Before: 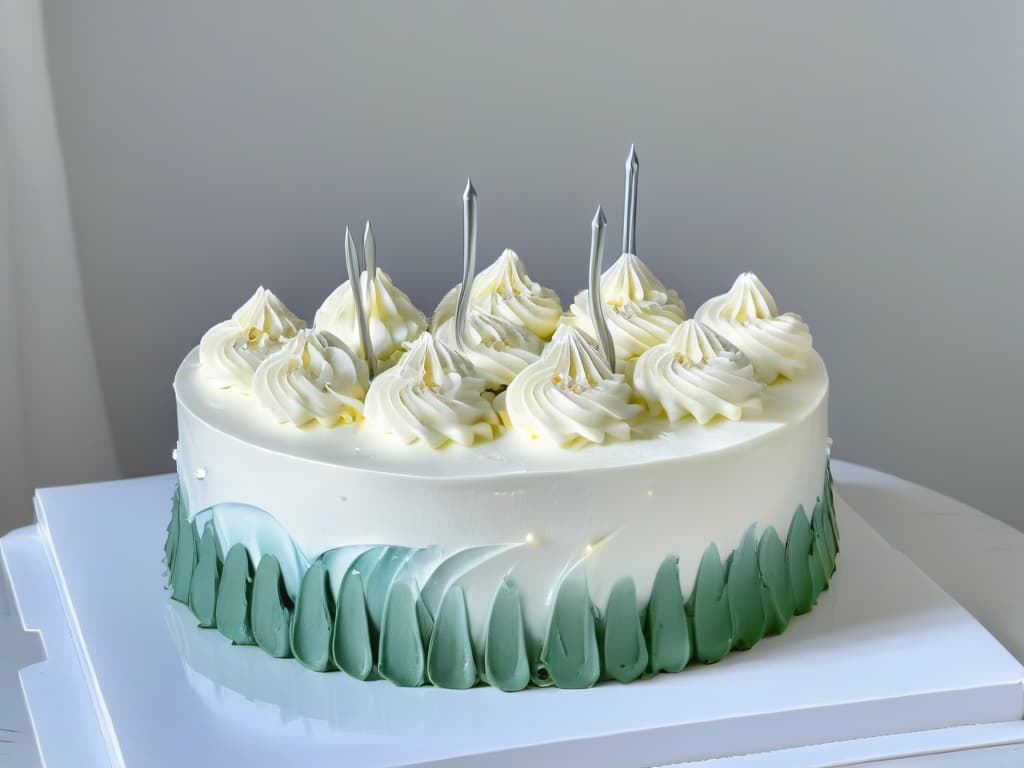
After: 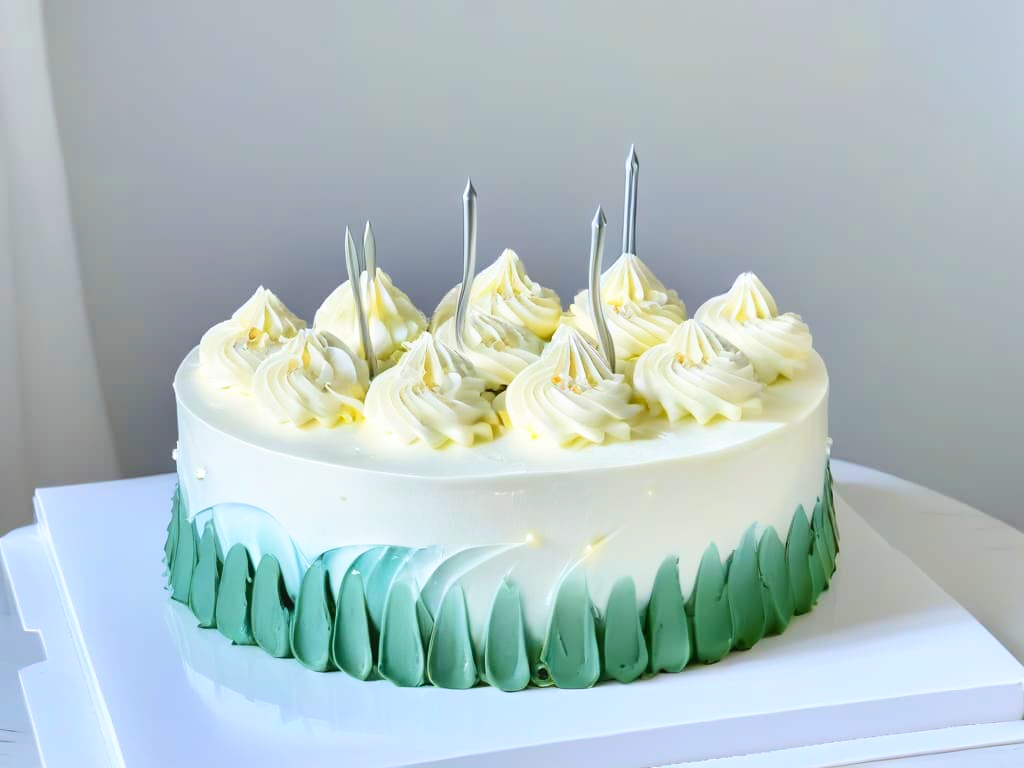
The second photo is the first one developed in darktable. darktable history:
contrast brightness saturation: contrast 0.2, brightness 0.16, saturation 0.22
velvia: on, module defaults
